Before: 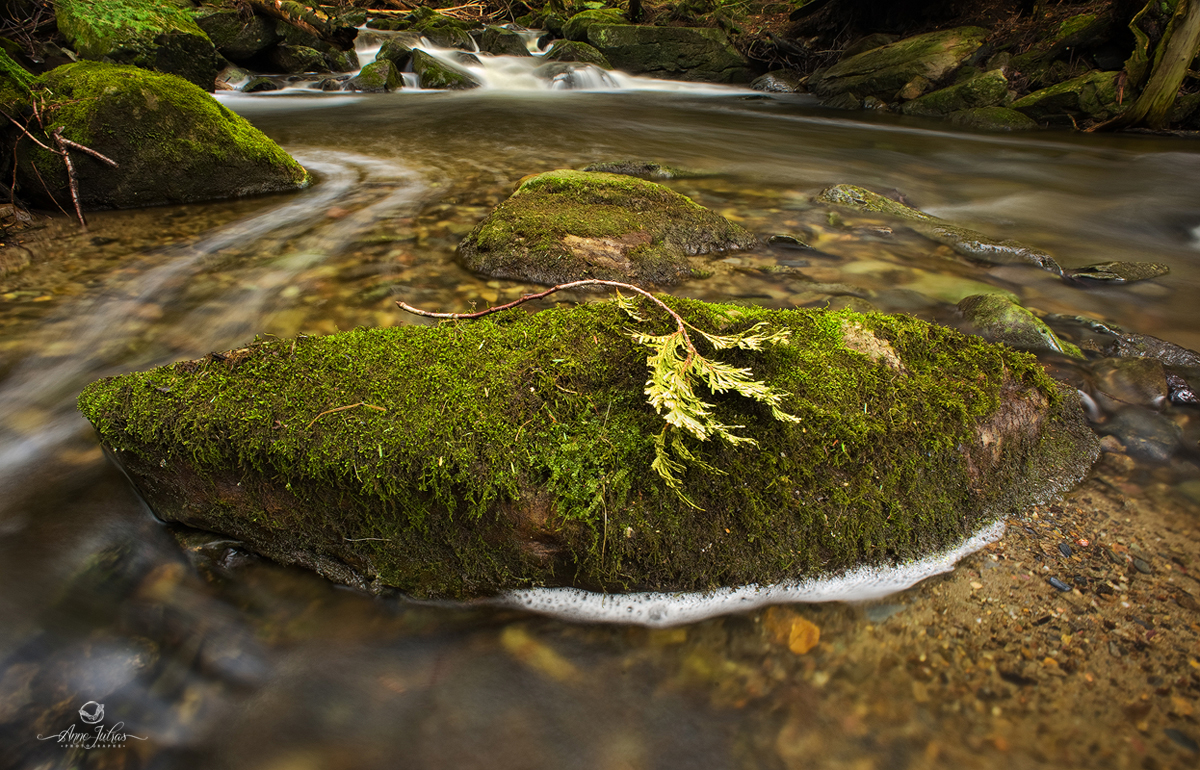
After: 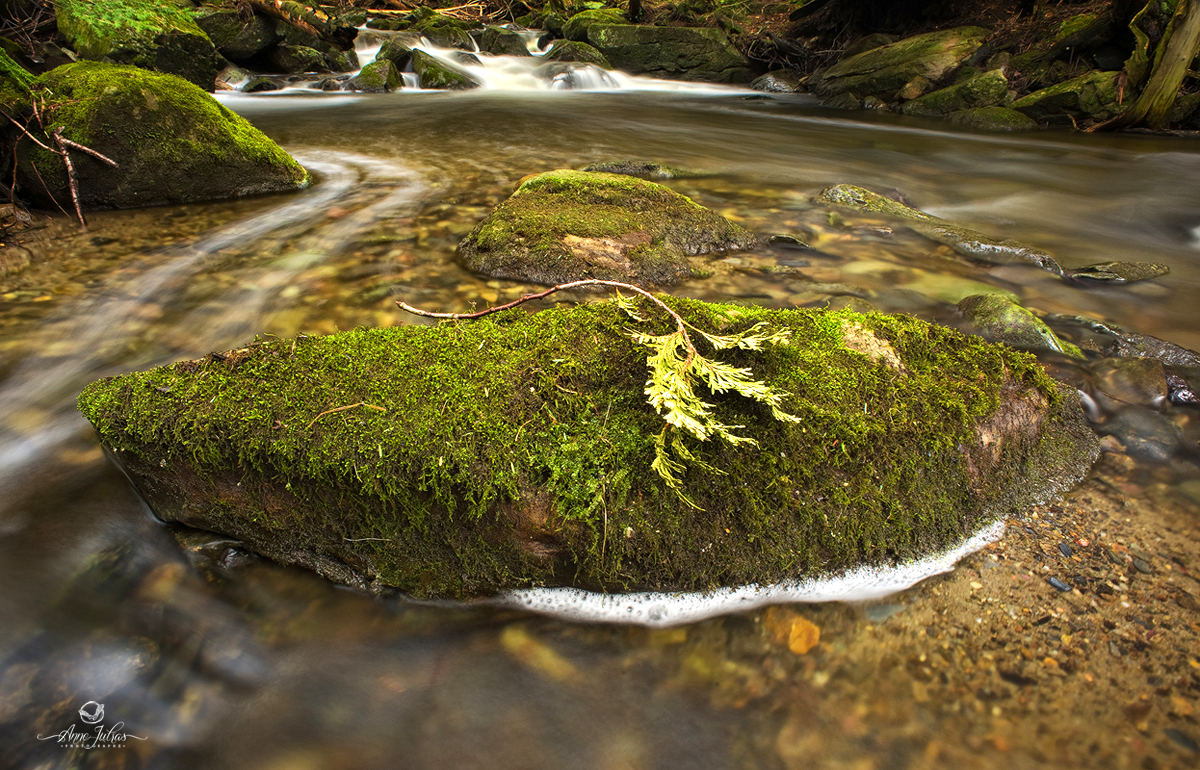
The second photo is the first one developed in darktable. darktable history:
exposure: exposure 0.51 EV, compensate highlight preservation false
